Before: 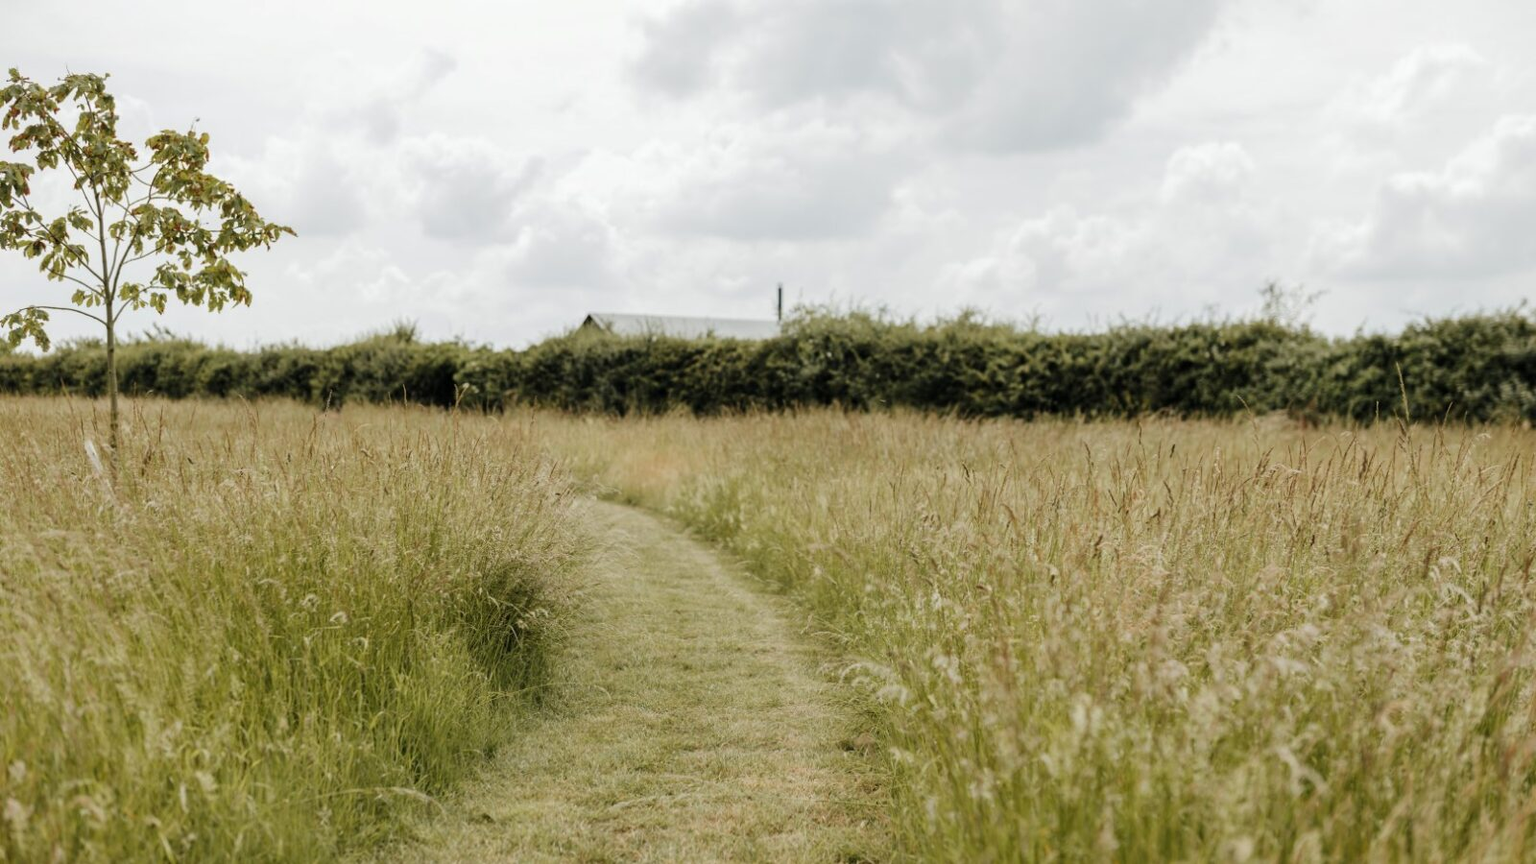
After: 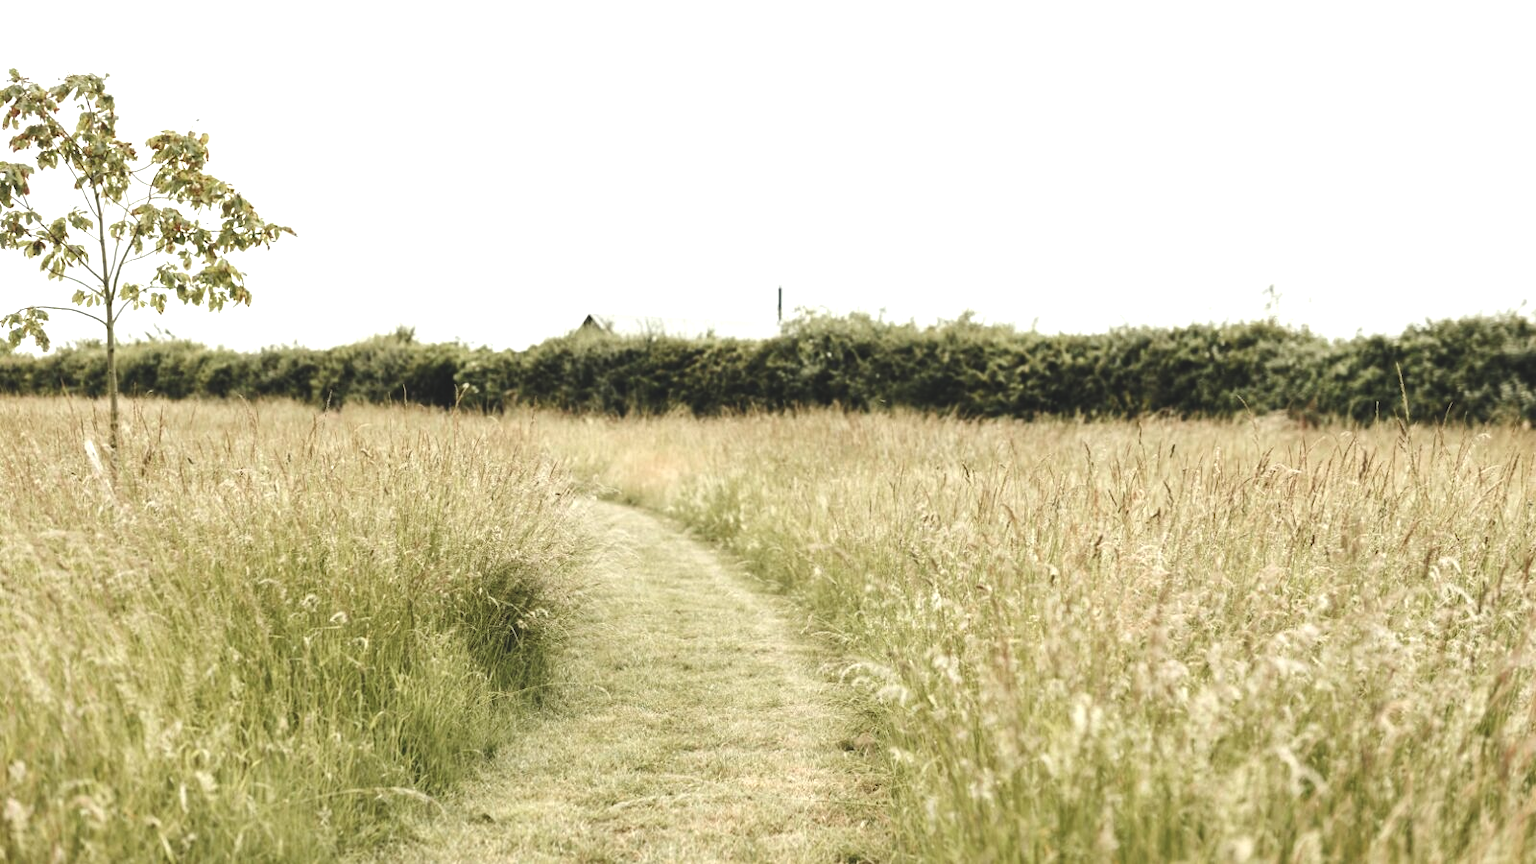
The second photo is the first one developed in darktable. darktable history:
exposure: black level correction 0.001, exposure 0.499 EV, compensate highlight preservation false
color balance rgb: highlights gain › luminance 6.805%, highlights gain › chroma 1.977%, highlights gain › hue 92.03°, global offset › luminance 1.514%, perceptual saturation grading › global saturation -9.864%, perceptual saturation grading › highlights -25.952%, perceptual saturation grading › shadows 21.204%, perceptual brilliance grading › highlights 9.355%, perceptual brilliance grading › mid-tones 5.783%
